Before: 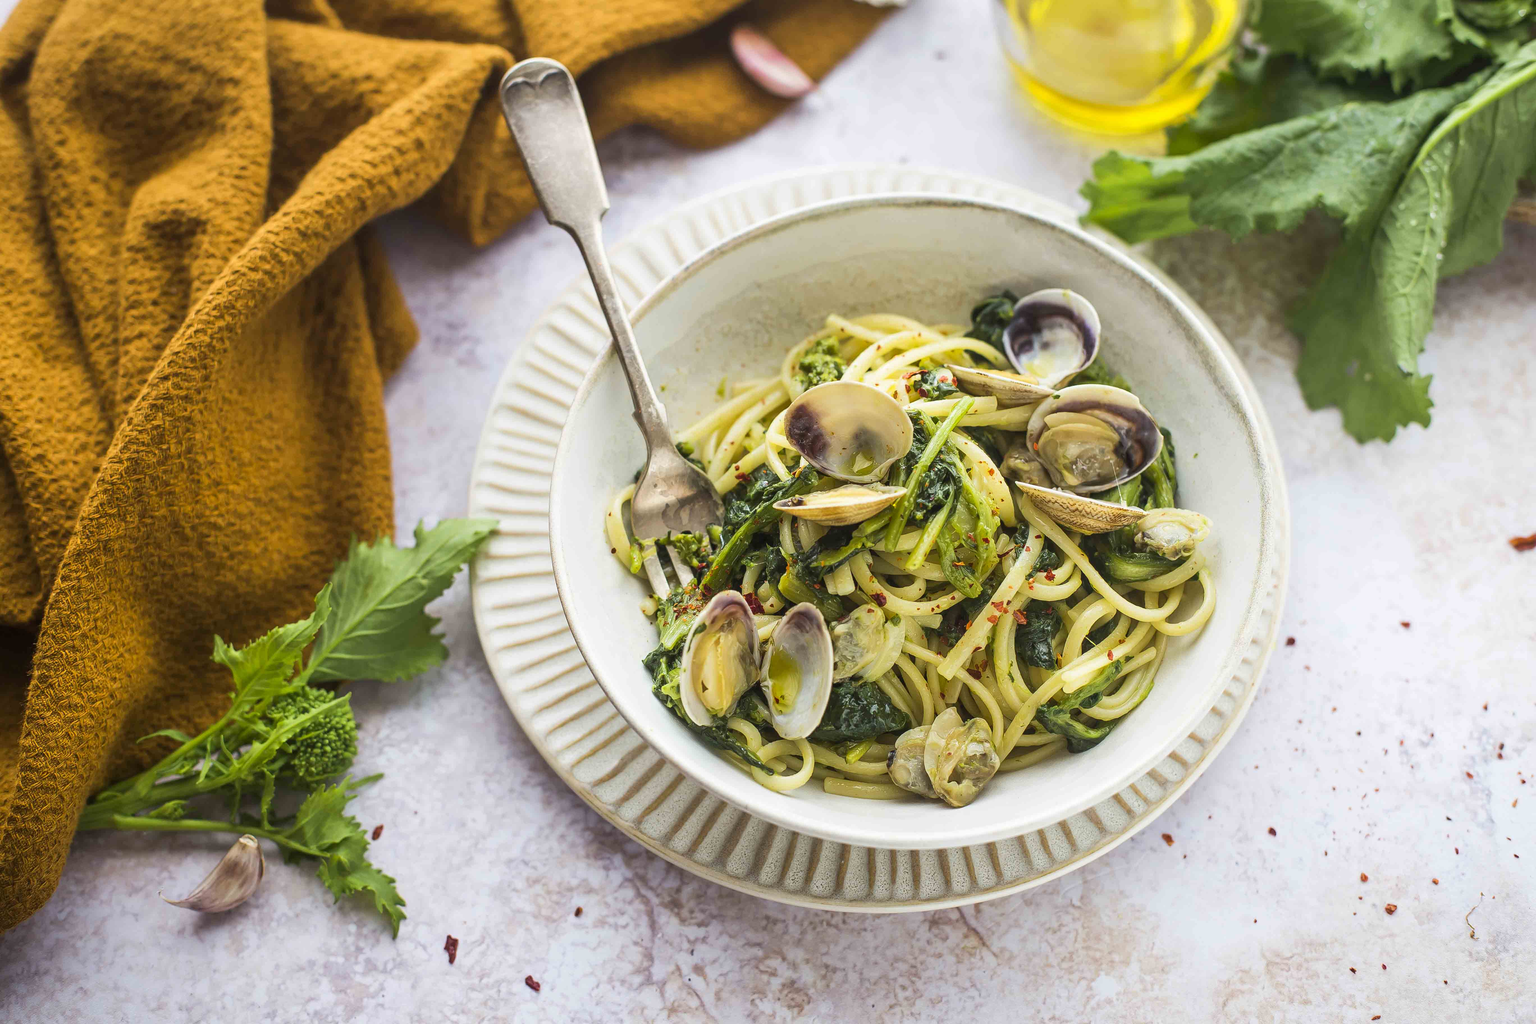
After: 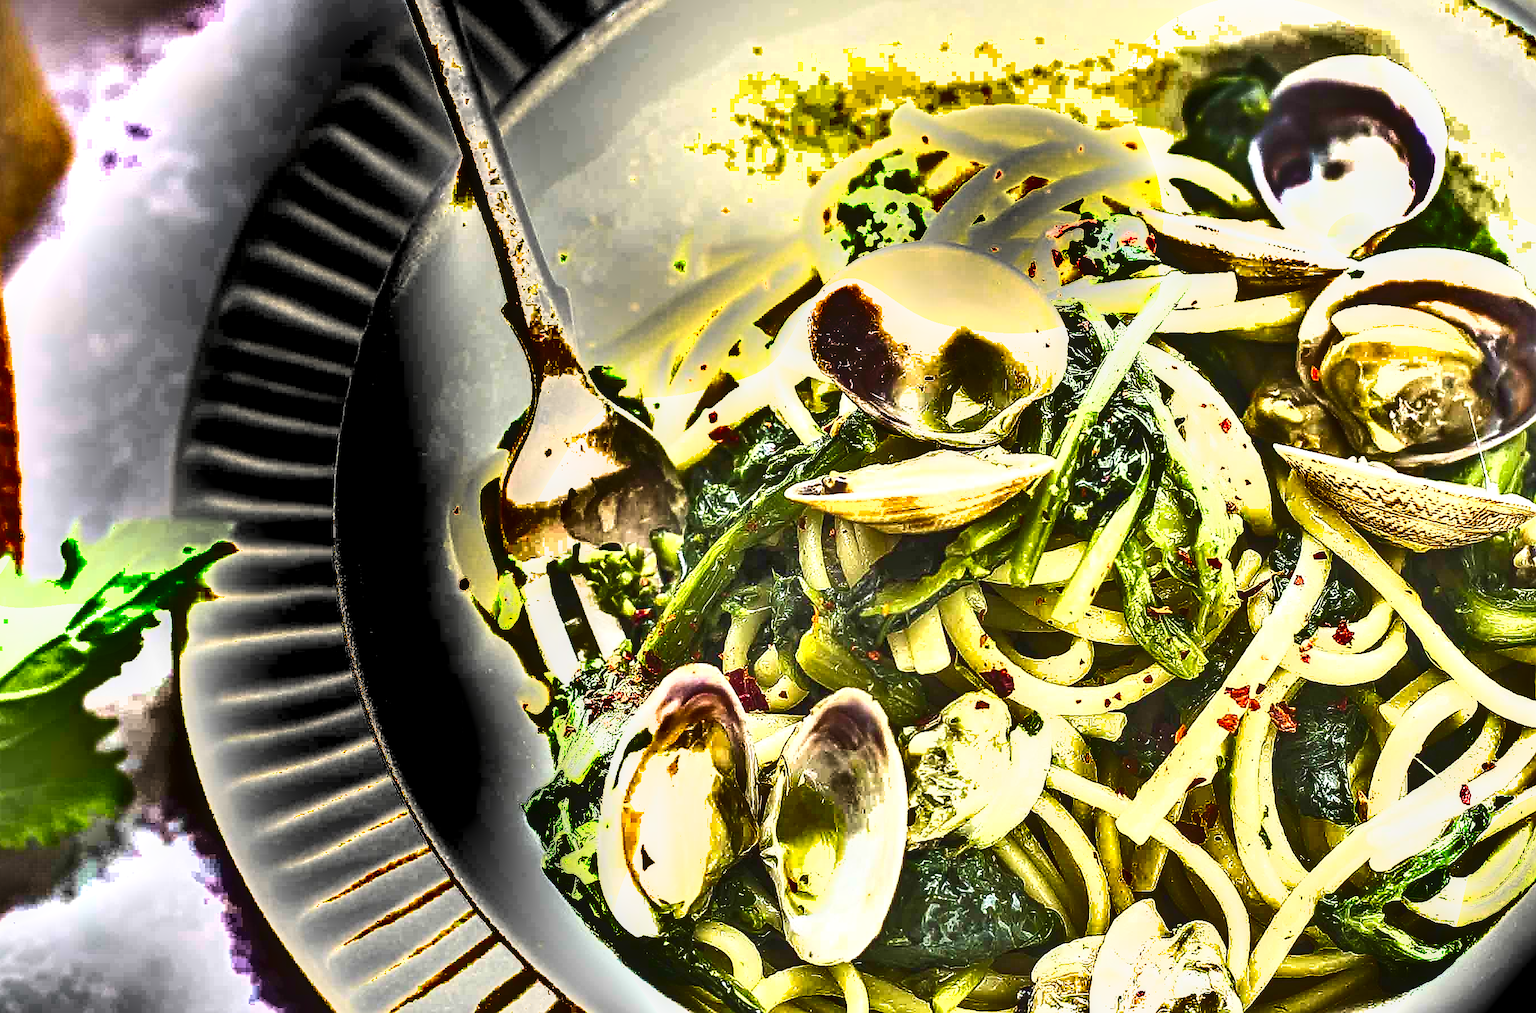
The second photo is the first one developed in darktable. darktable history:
sharpen: radius 1.355, amount 1.247, threshold 0.763
crop: left 24.979%, top 25.509%, right 25.404%, bottom 25.367%
local contrast: detail 130%
velvia: strength 24.56%
contrast brightness saturation: contrast 0.084, saturation 0.023
exposure: black level correction 0, exposure 1.508 EV, compensate exposure bias true, compensate highlight preservation false
shadows and highlights: shadows 17.39, highlights -84, soften with gaussian
